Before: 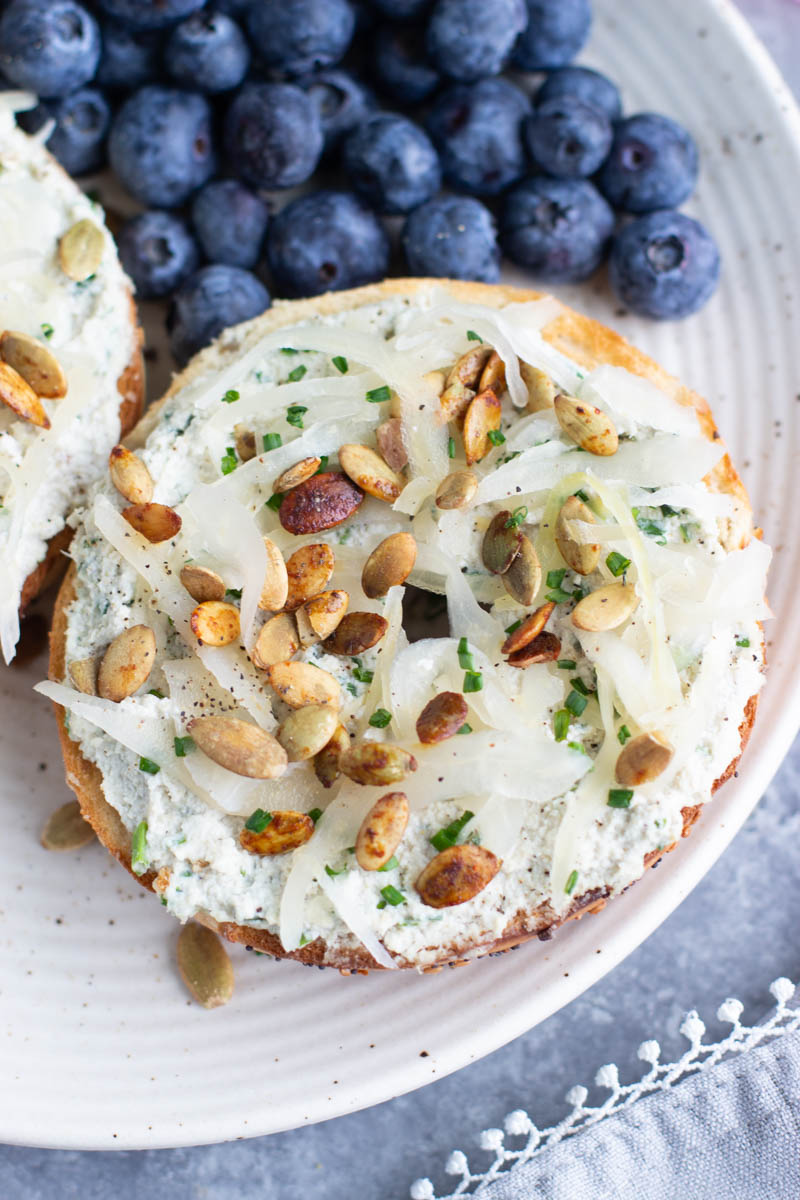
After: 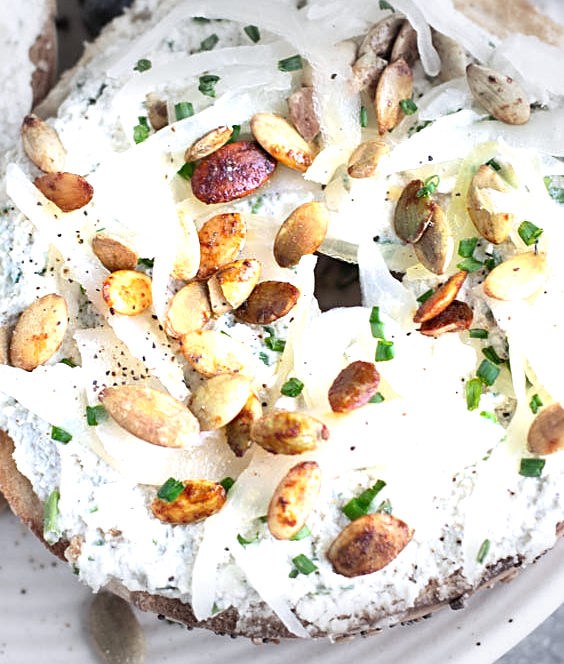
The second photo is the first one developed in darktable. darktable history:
vignetting: fall-off start 79.43%, saturation -0.649, width/height ratio 1.327, unbound false
crop: left 11.123%, top 27.61%, right 18.3%, bottom 17.034%
sharpen: on, module defaults
color calibration: illuminant as shot in camera, x 0.358, y 0.373, temperature 4628.91 K
levels: levels [0, 0.394, 0.787]
